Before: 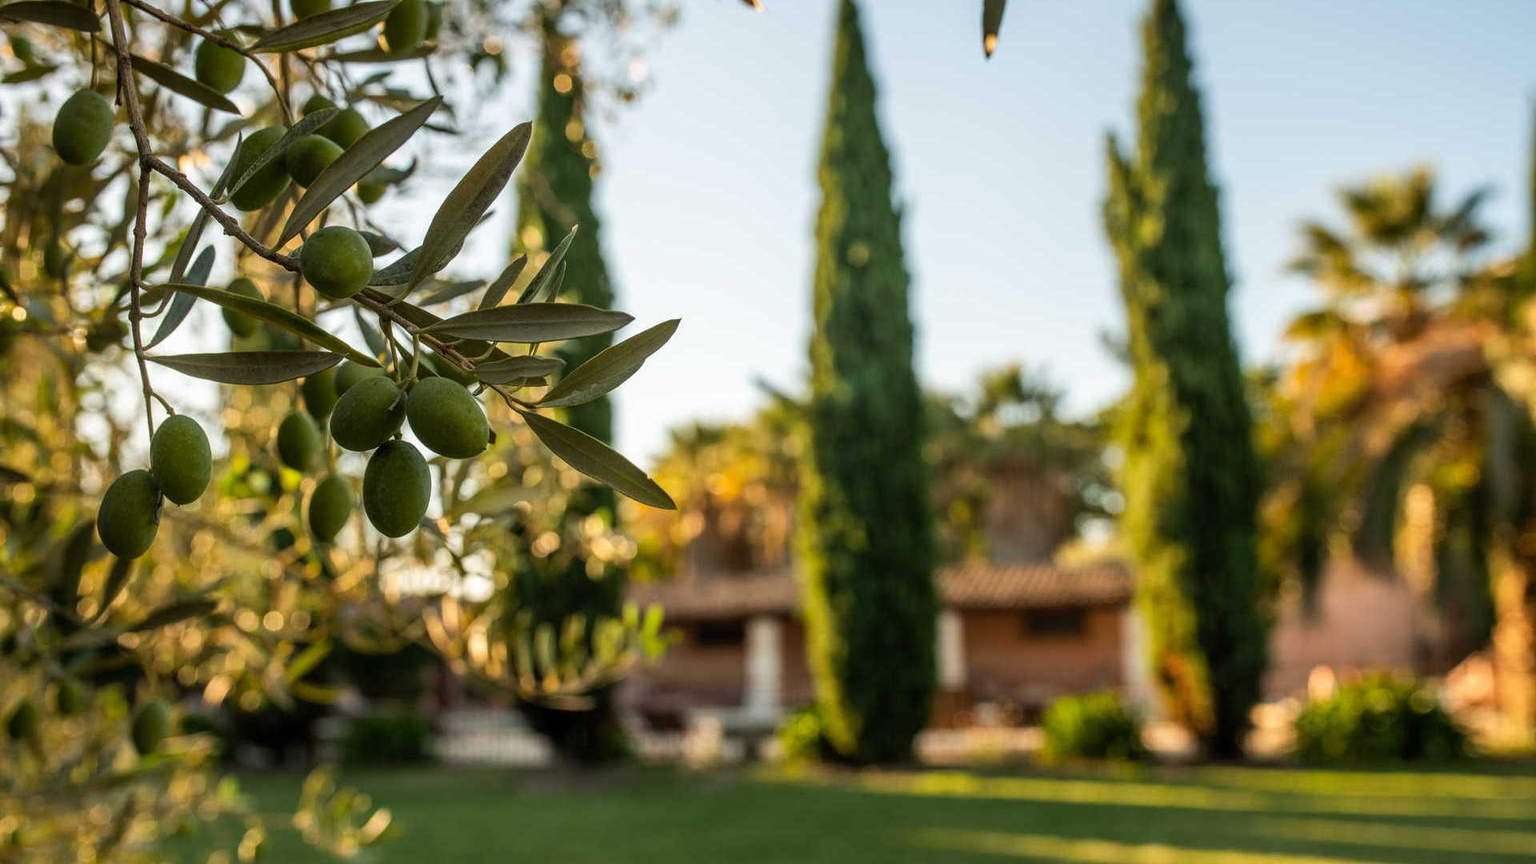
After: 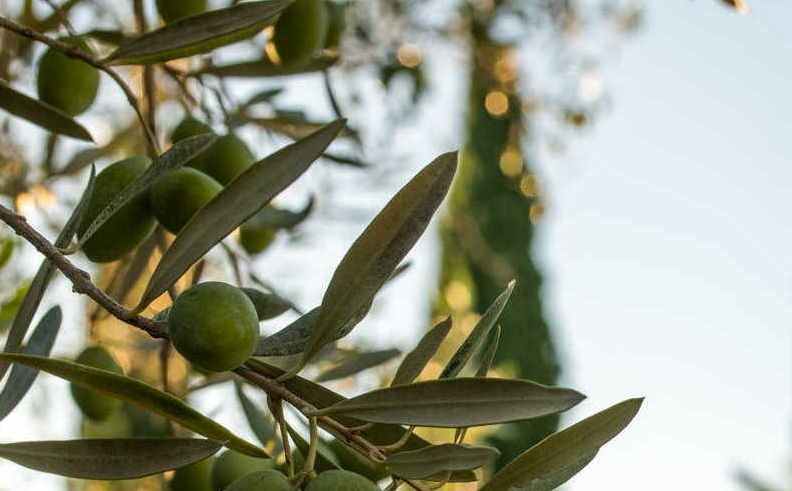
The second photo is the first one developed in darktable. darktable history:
tone equalizer: edges refinement/feathering 500, mask exposure compensation -1.57 EV, preserve details no
crop and rotate: left 10.799%, top 0.101%, right 47.929%, bottom 54.416%
